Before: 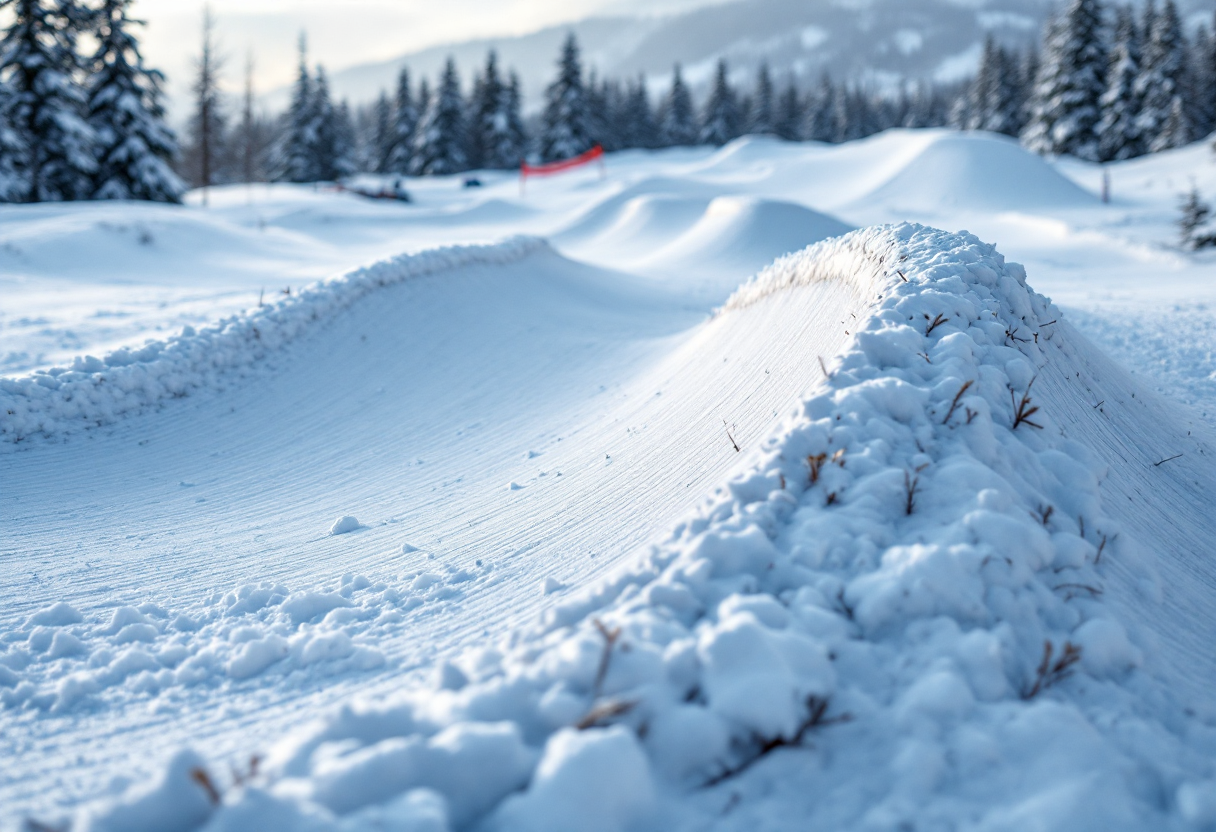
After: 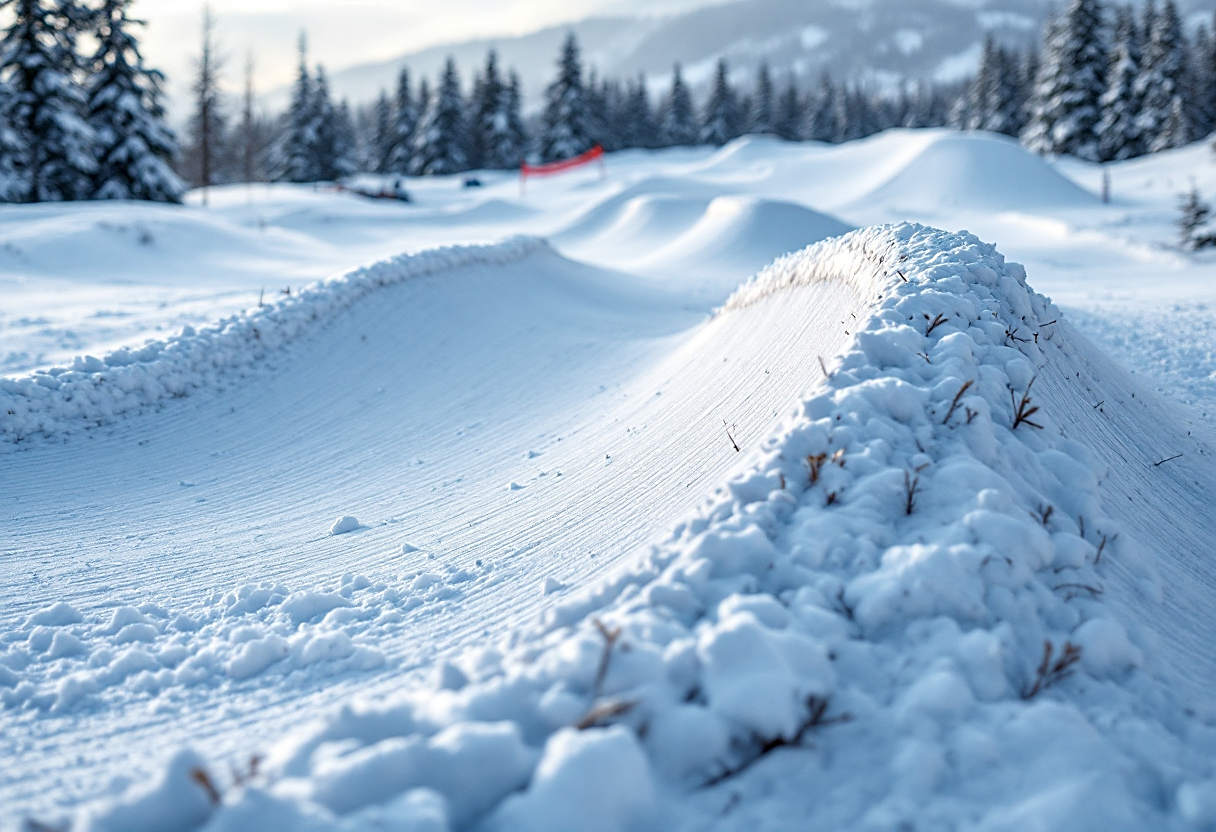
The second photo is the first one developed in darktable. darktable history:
local contrast: mode bilateral grid, contrast 11, coarseness 25, detail 112%, midtone range 0.2
sharpen: on, module defaults
